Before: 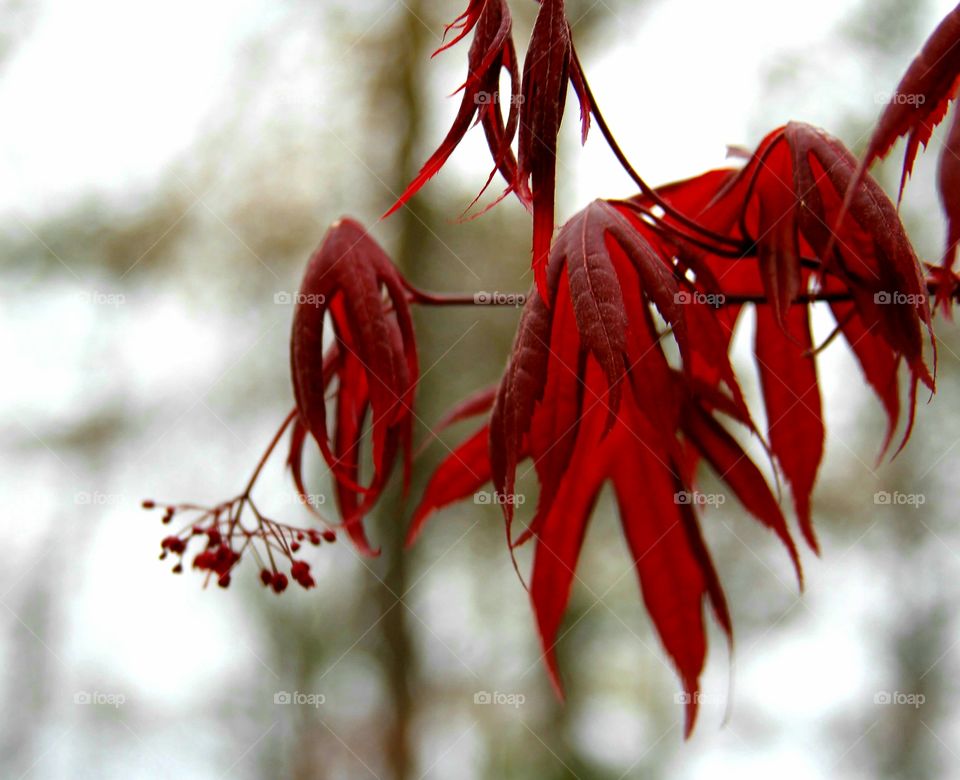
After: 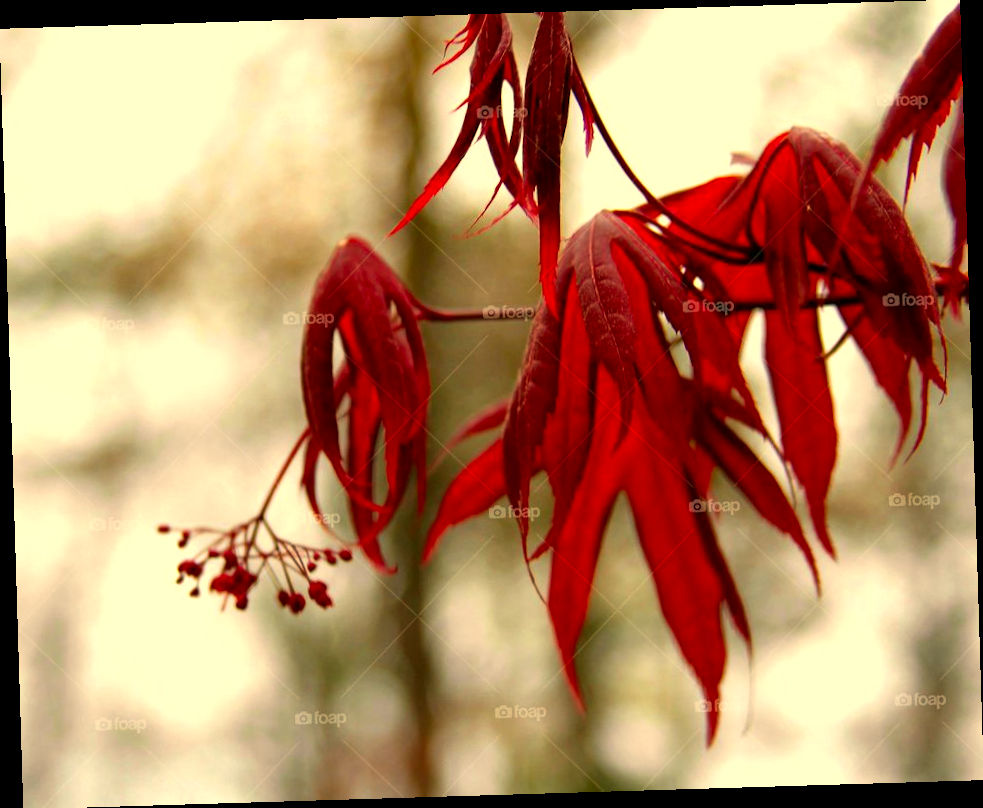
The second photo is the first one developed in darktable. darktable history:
tone equalizer: on, module defaults
rotate and perspective: rotation -1.75°, automatic cropping off
color zones: curves: ch0 [(0, 0.613) (0.01, 0.613) (0.245, 0.448) (0.498, 0.529) (0.642, 0.665) (0.879, 0.777) (0.99, 0.613)]; ch1 [(0, 0) (0.143, 0) (0.286, 0) (0.429, 0) (0.571, 0) (0.714, 0) (0.857, 0)], mix -121.96%
white balance: red 1.123, blue 0.83
